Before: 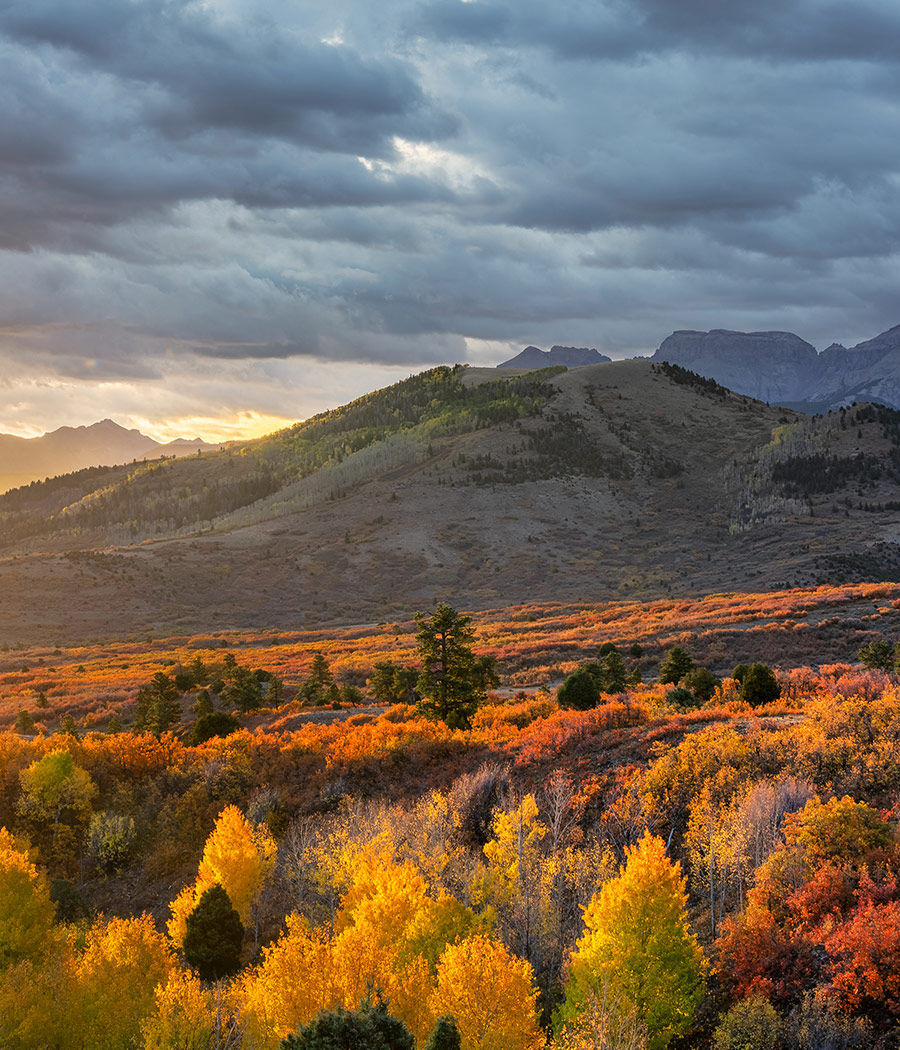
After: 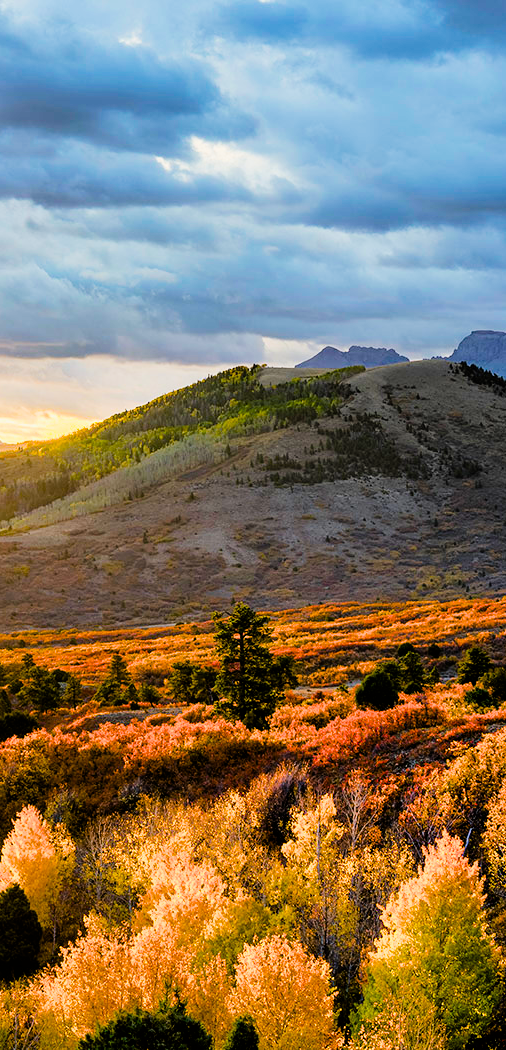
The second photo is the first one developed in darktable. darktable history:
crop and rotate: left 22.516%, right 21.234%
filmic rgb: black relative exposure -5 EV, hardness 2.88, contrast 1.4, highlights saturation mix -30%
color balance rgb: linear chroma grading › global chroma 25%, perceptual saturation grading › global saturation 45%, perceptual saturation grading › highlights -50%, perceptual saturation grading › shadows 30%, perceptual brilliance grading › global brilliance 18%, global vibrance 40%
